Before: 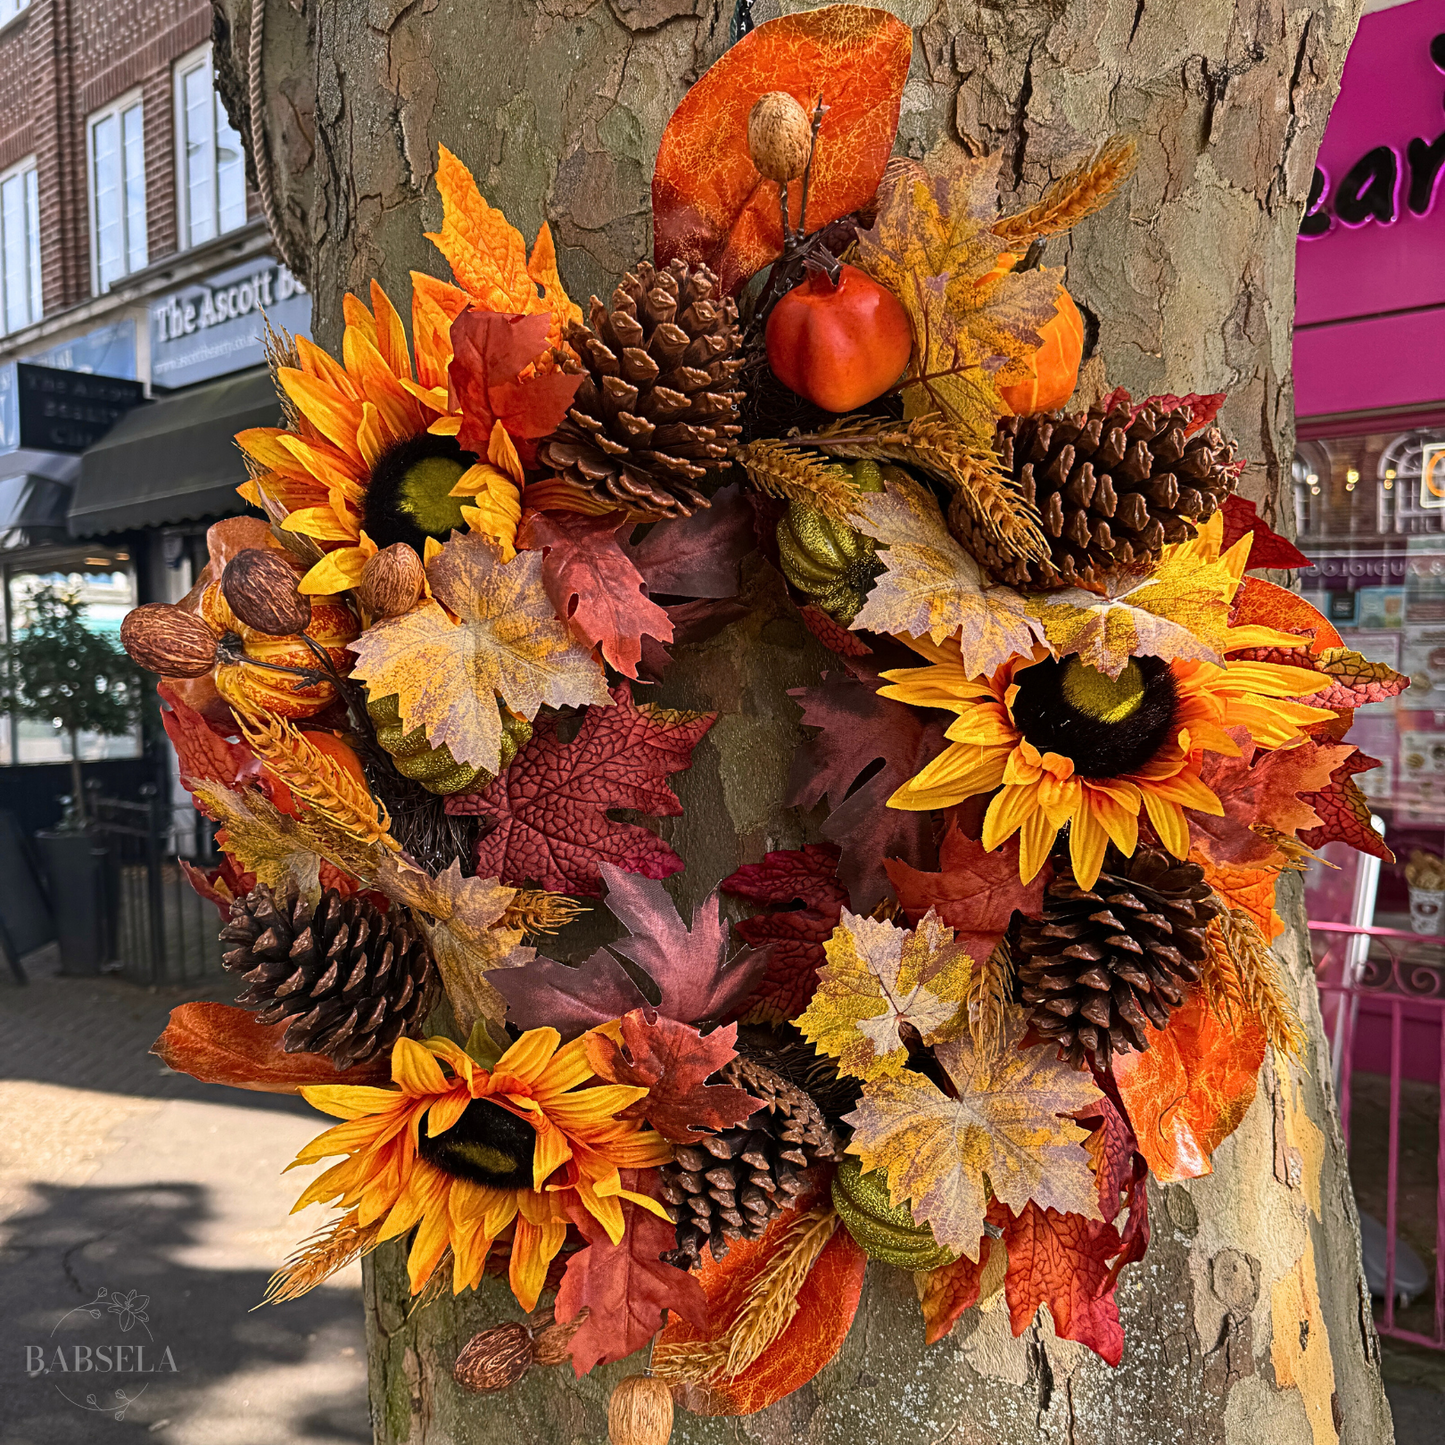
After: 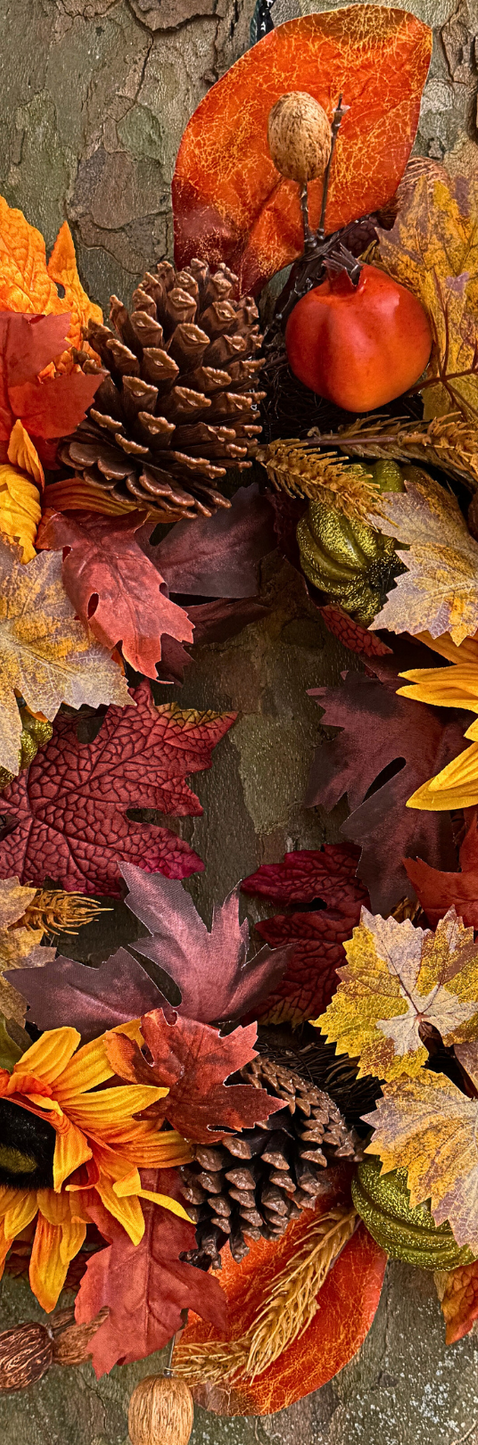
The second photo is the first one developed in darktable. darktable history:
crop: left 33.245%, right 33.612%
